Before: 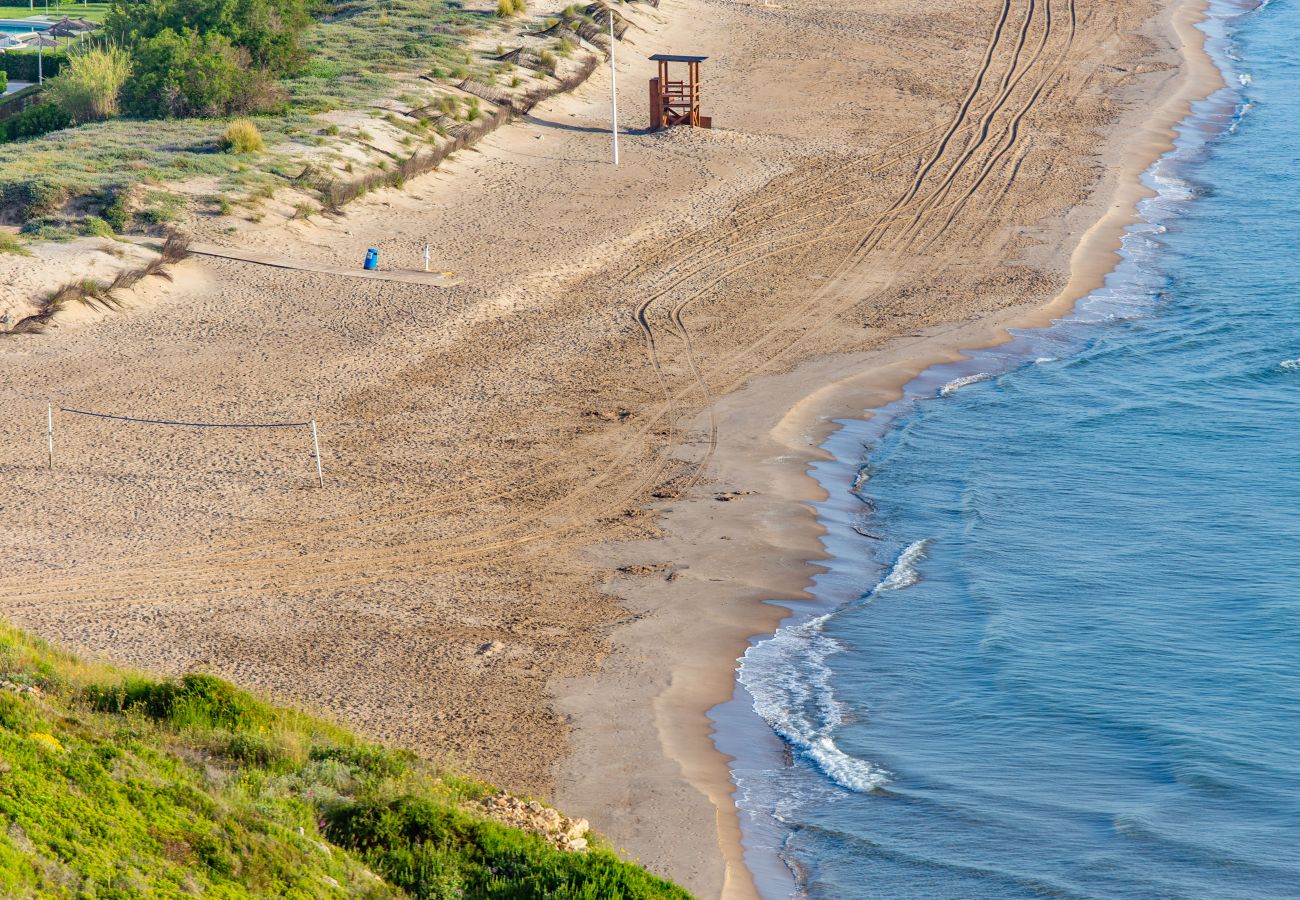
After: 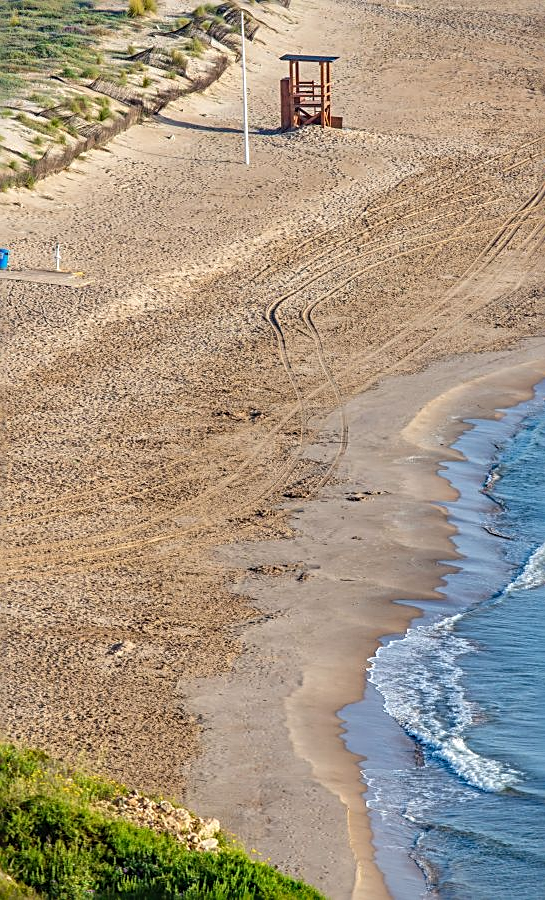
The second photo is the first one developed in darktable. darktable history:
crop: left 28.459%, right 29.614%
local contrast: detail 110%
vignetting: fall-off start 97.34%, fall-off radius 79.45%, saturation 0.039, width/height ratio 1.112
sharpen: radius 2.682, amount 0.661
